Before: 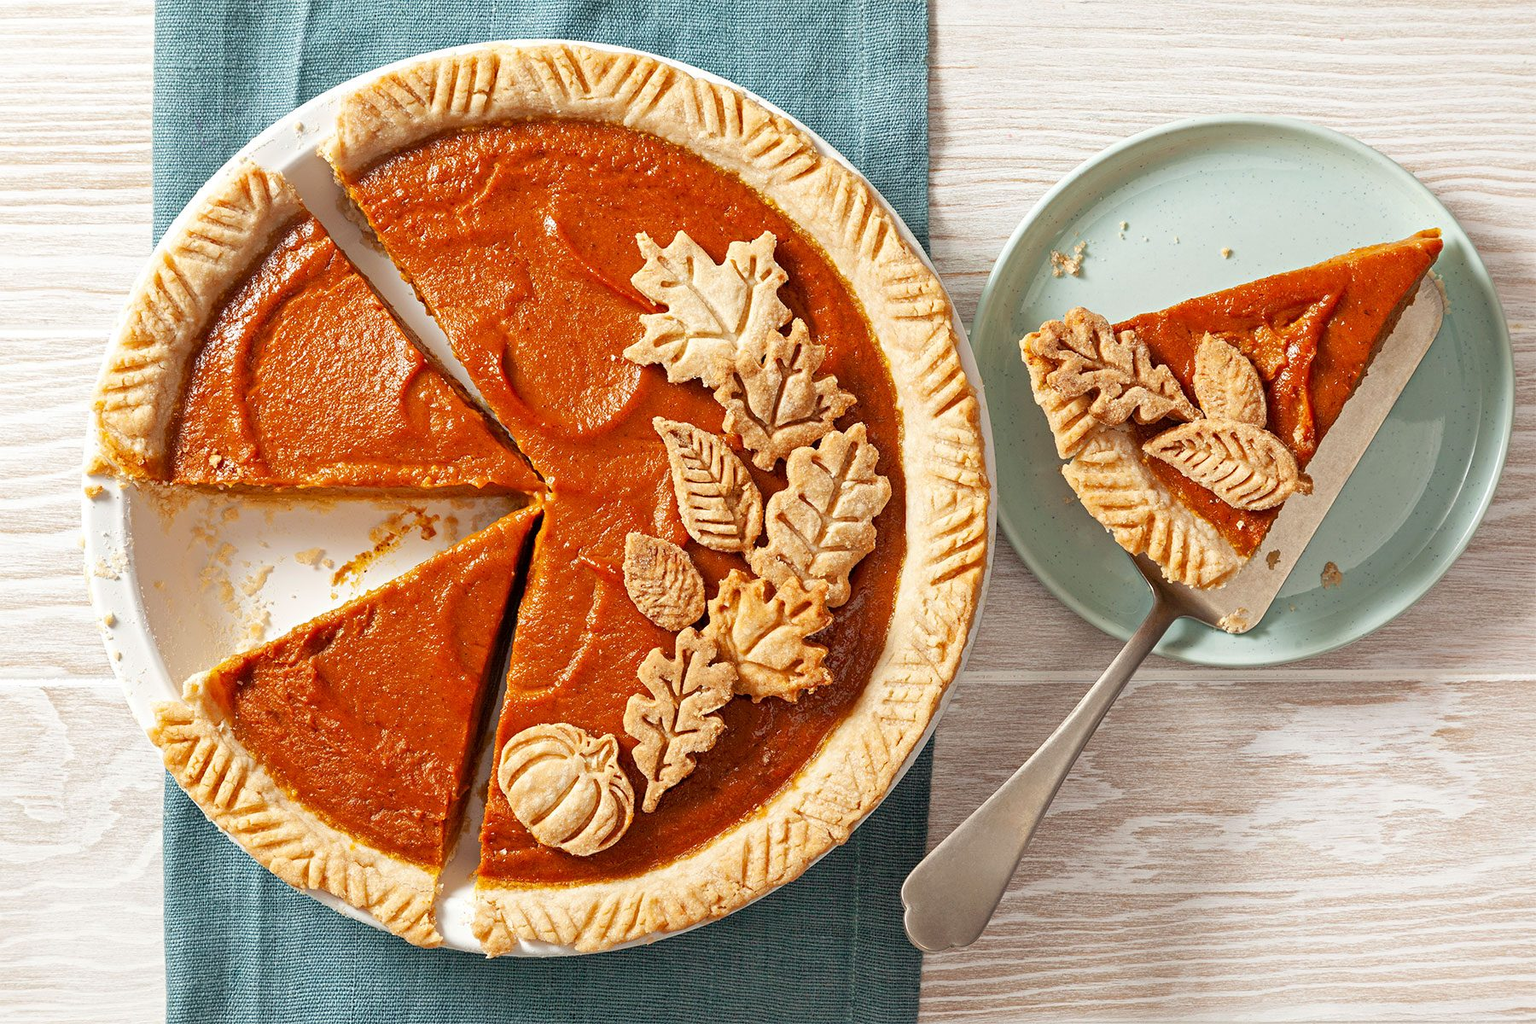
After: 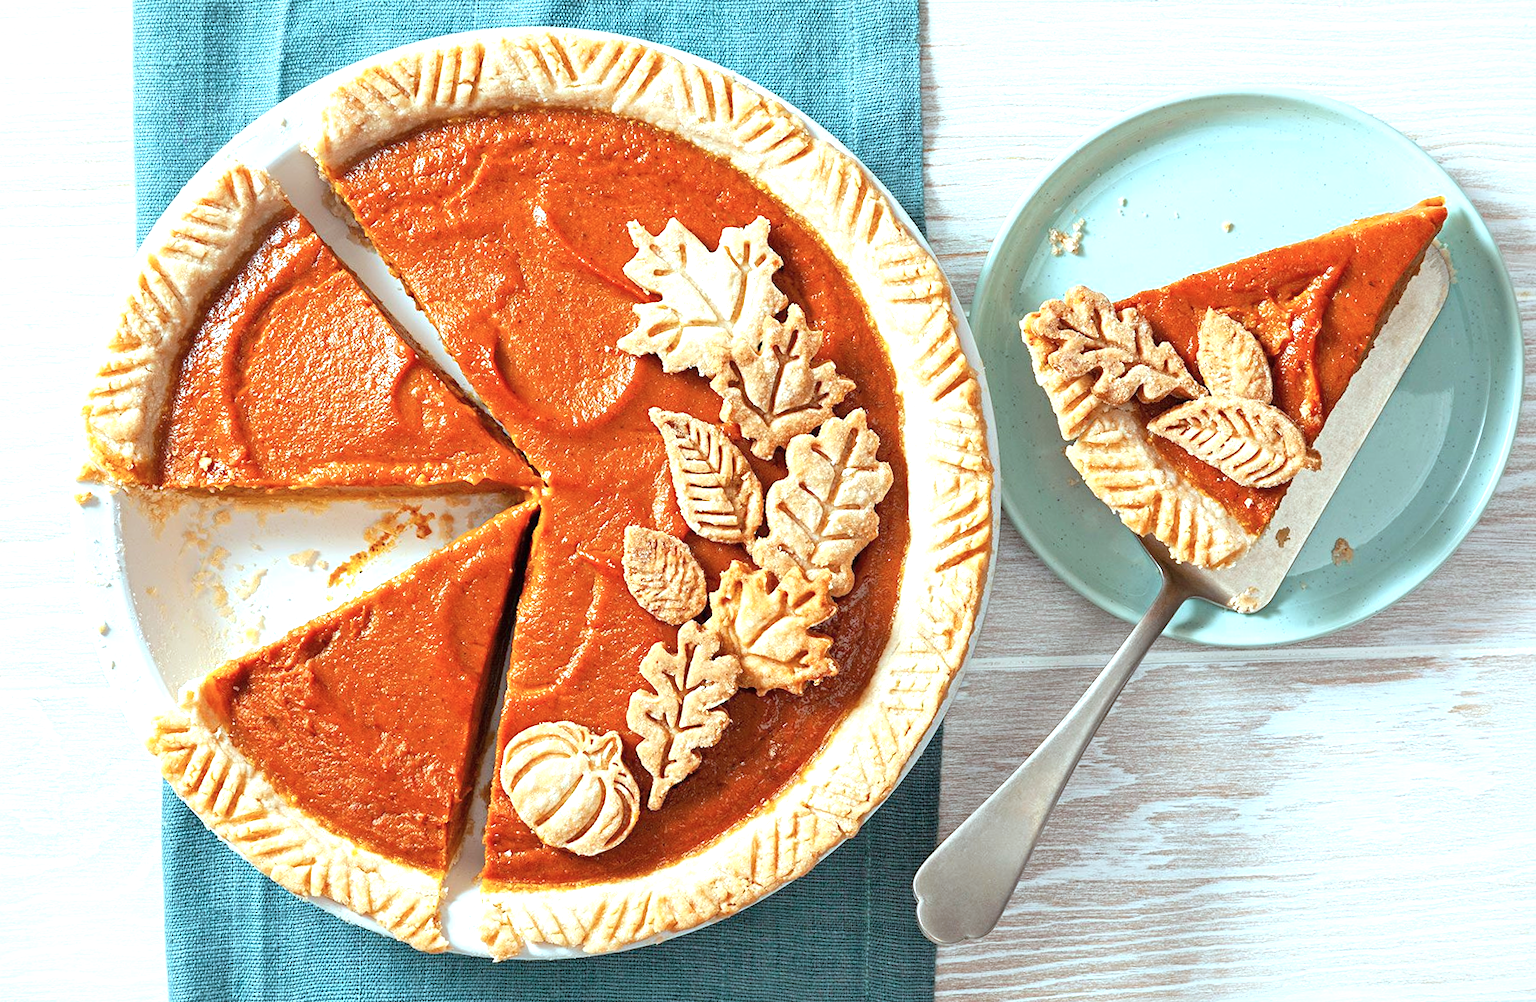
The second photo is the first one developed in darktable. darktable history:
exposure: black level correction 0, exposure 0.7 EV, compensate exposure bias true, compensate highlight preservation false
rotate and perspective: rotation -1.42°, crop left 0.016, crop right 0.984, crop top 0.035, crop bottom 0.965
color correction: highlights a* -11.71, highlights b* -15.58
